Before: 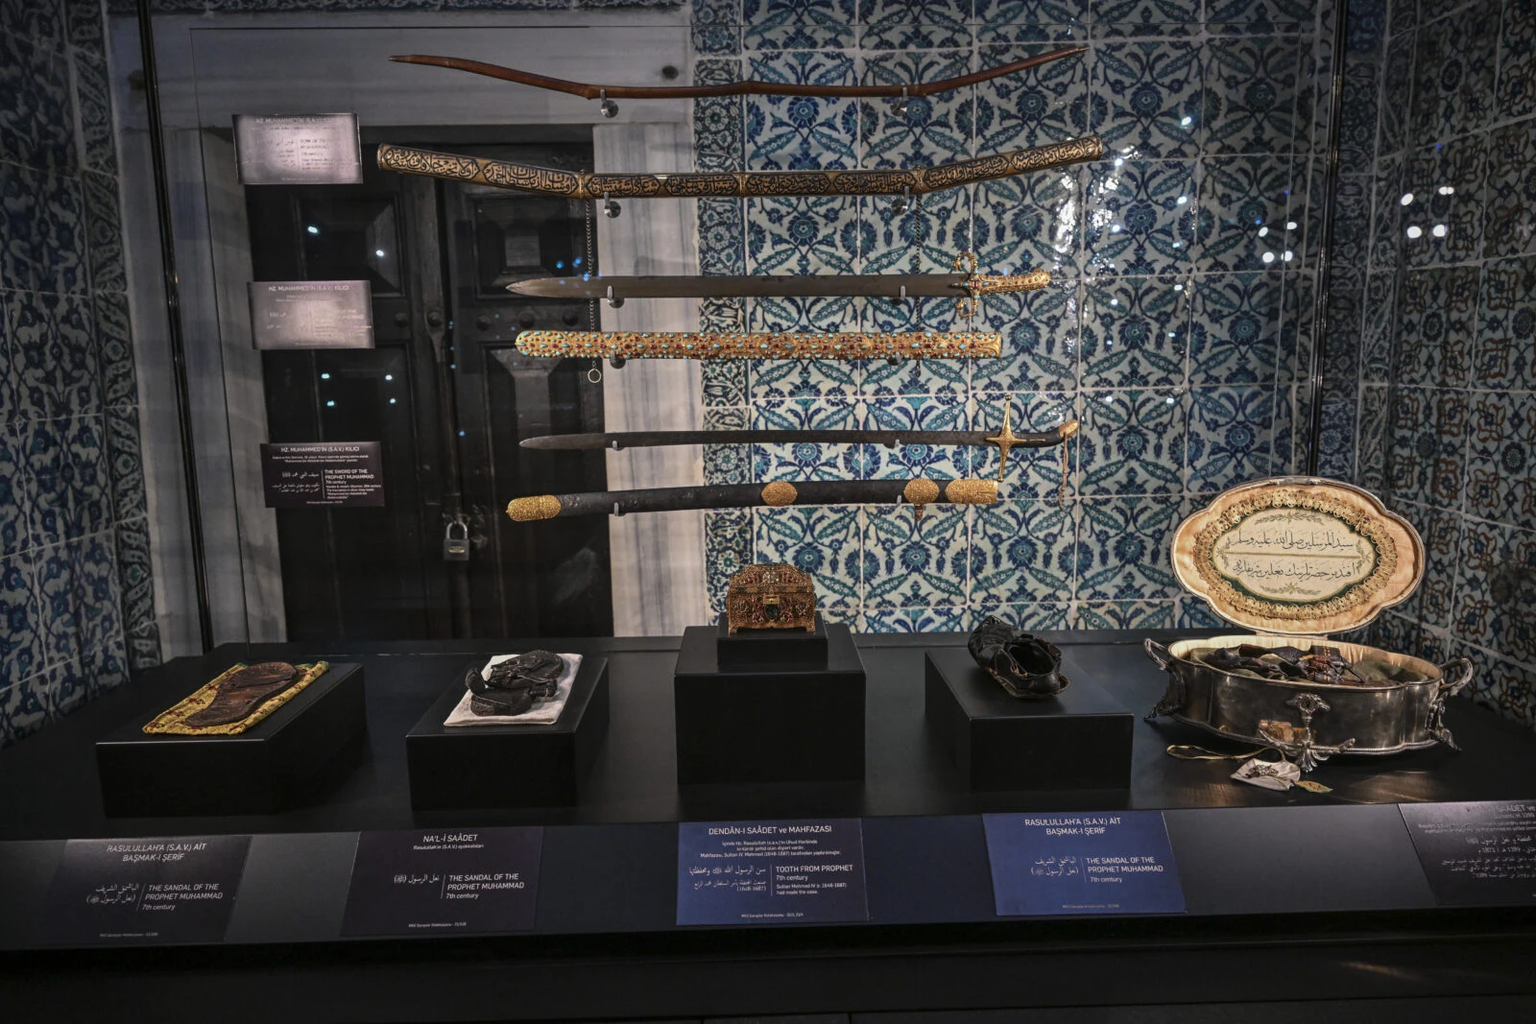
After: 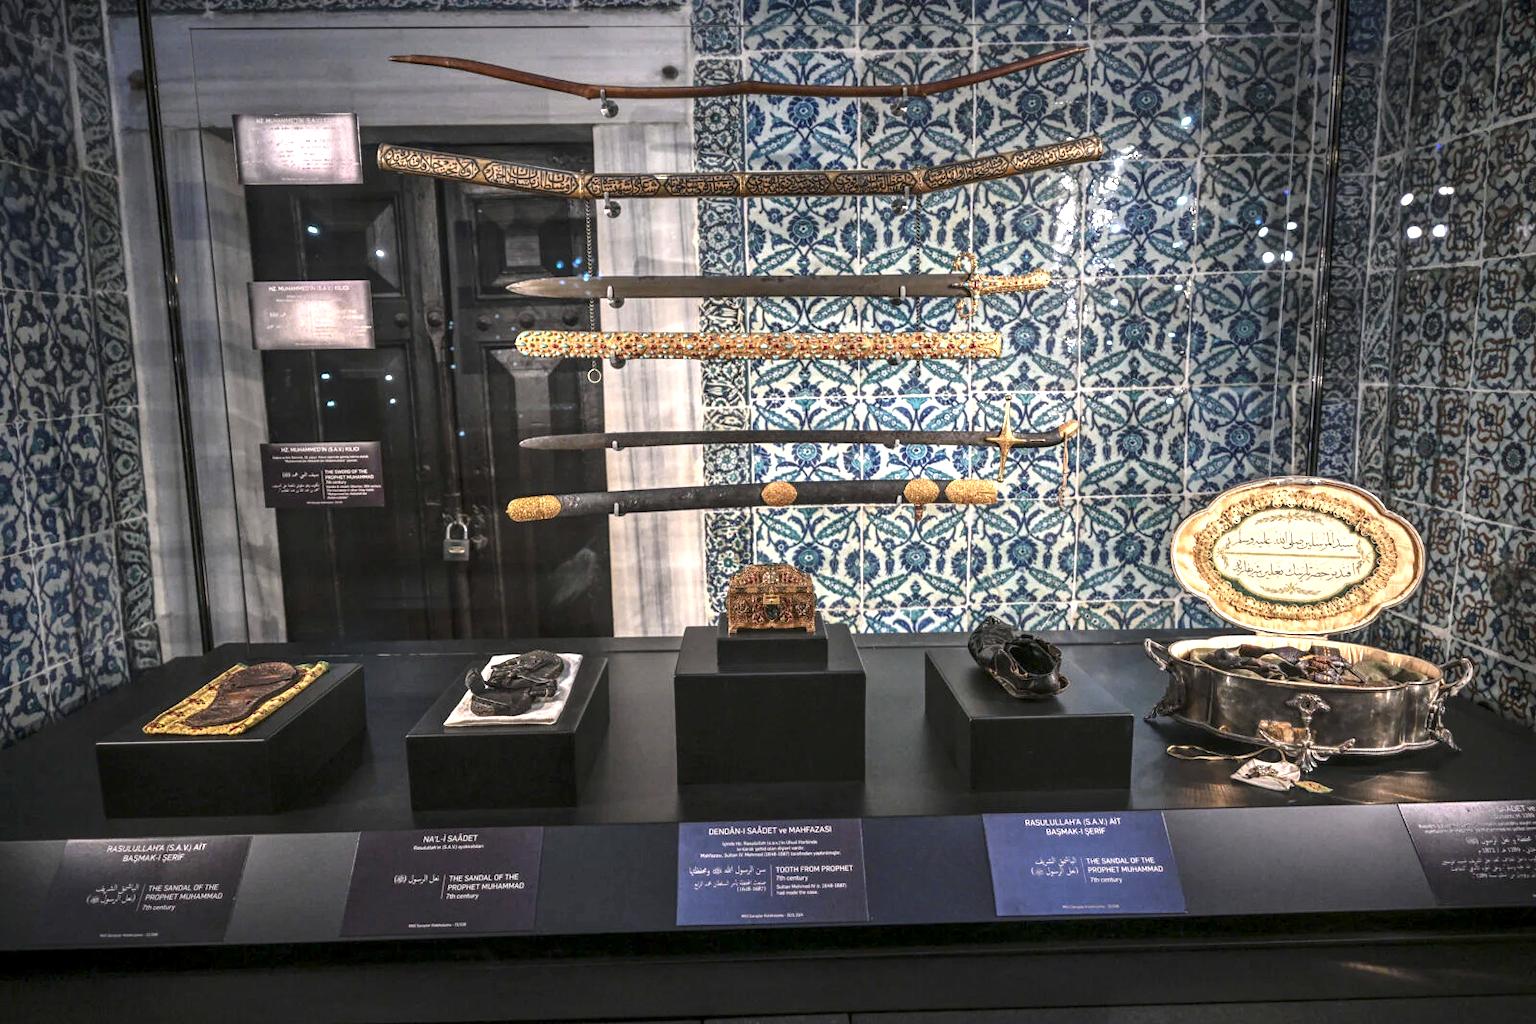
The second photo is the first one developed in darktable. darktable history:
local contrast: detail 130%
exposure: black level correction 0, exposure 1.125 EV, compensate exposure bias true, compensate highlight preservation false
